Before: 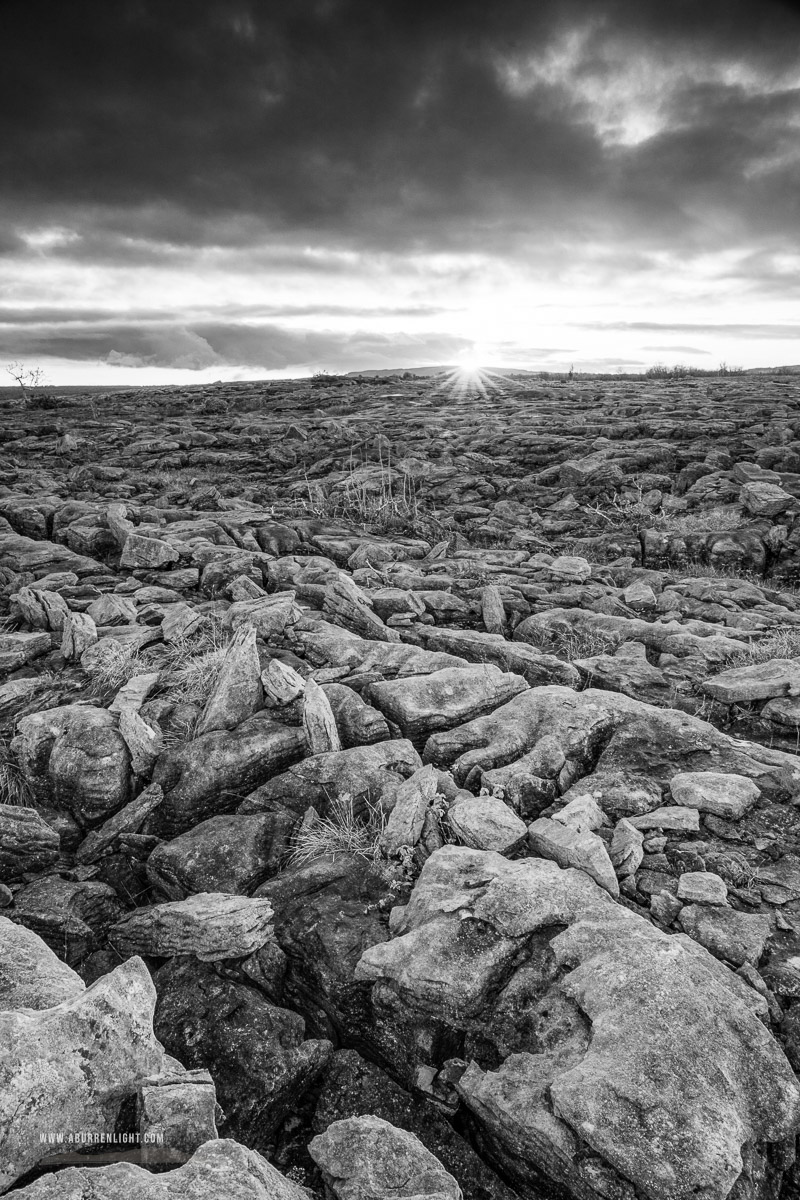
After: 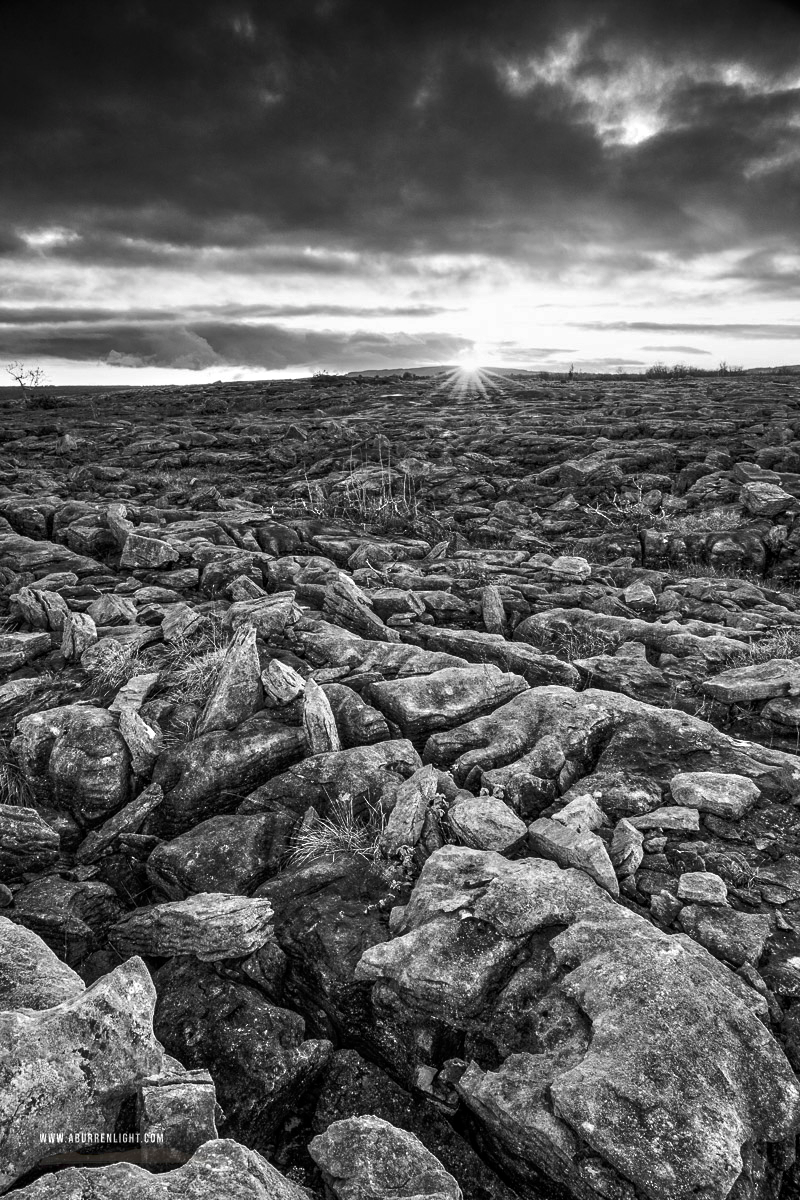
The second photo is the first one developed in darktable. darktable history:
color contrast: green-magenta contrast 1.2, blue-yellow contrast 1.2
contrast brightness saturation: brightness -0.52
tone equalizer: -8 EV 2 EV, -7 EV 2 EV, -6 EV 2 EV, -5 EV 2 EV, -4 EV 2 EV, -3 EV 1.5 EV, -2 EV 1 EV, -1 EV 0.5 EV
